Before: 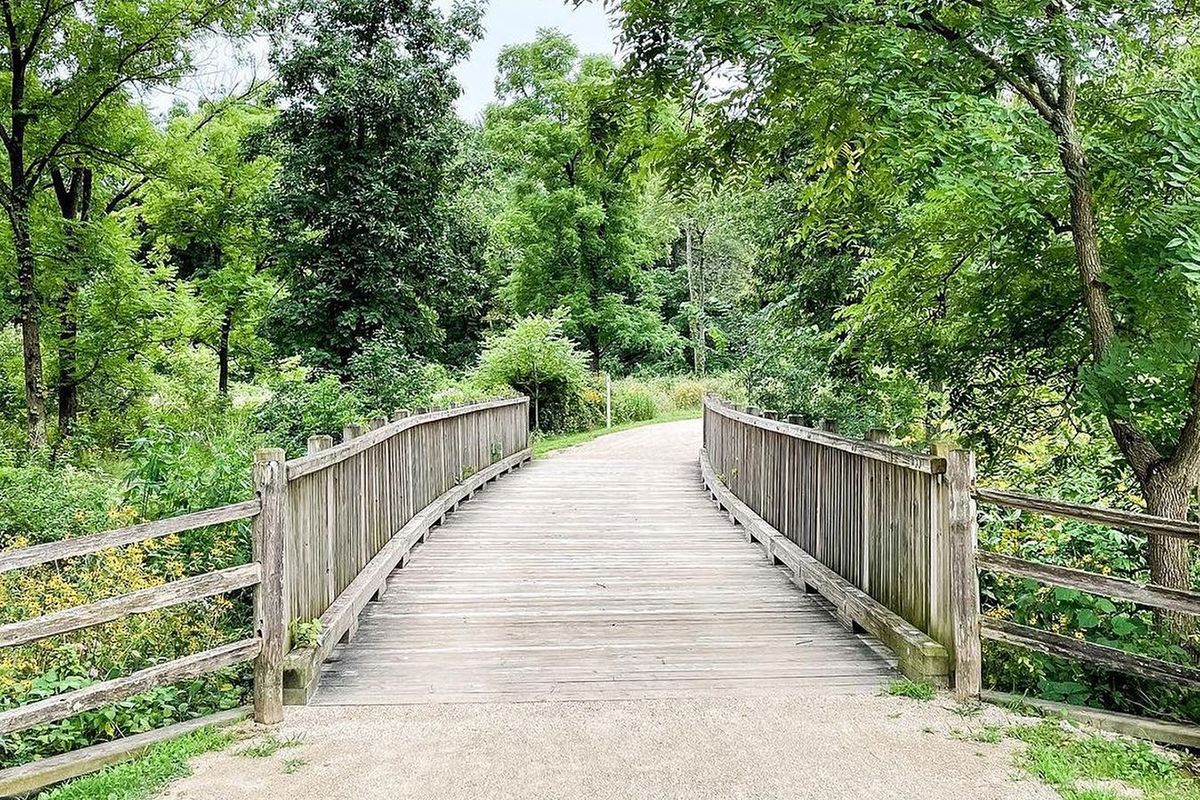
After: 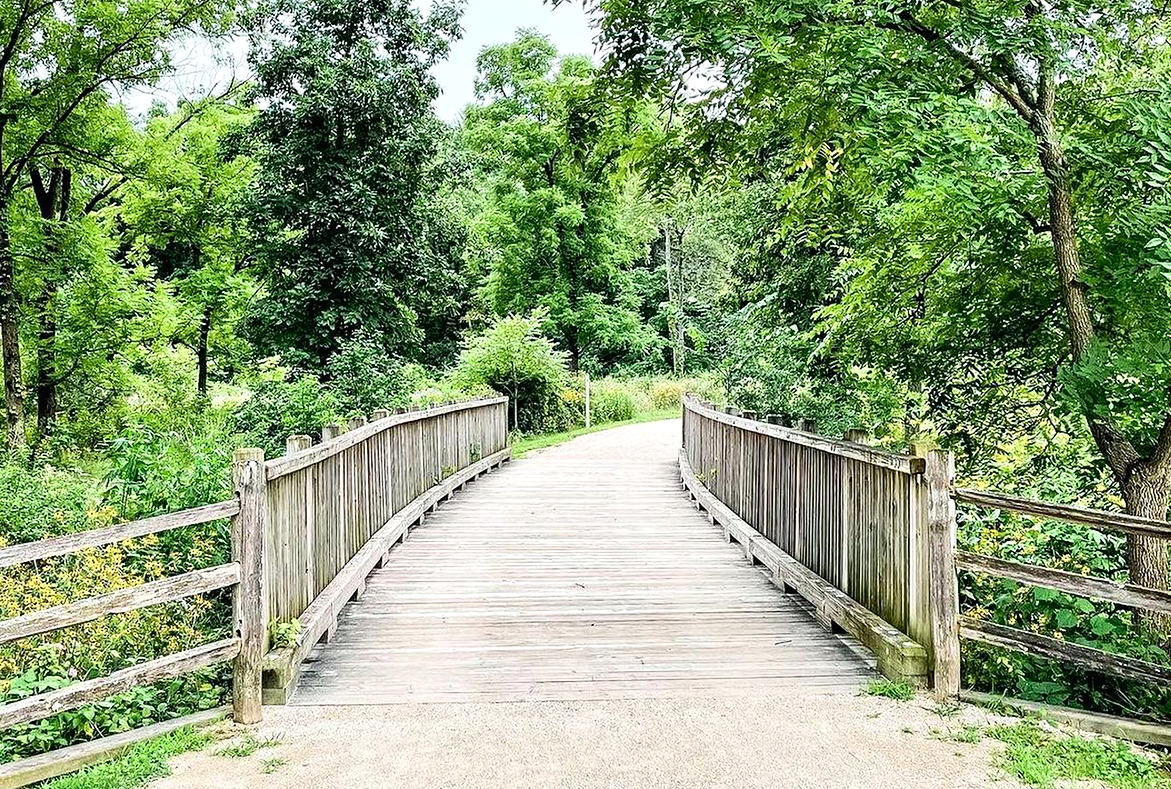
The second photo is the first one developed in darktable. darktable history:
crop and rotate: left 1.774%, right 0.633%, bottom 1.28%
tone curve: curves: ch0 [(0, 0.01) (0.037, 0.032) (0.131, 0.108) (0.275, 0.258) (0.483, 0.512) (0.61, 0.661) (0.696, 0.742) (0.792, 0.834) (0.911, 0.936) (0.997, 0.995)]; ch1 [(0, 0) (0.308, 0.29) (0.425, 0.411) (0.503, 0.502) (0.551, 0.563) (0.683, 0.706) (0.746, 0.77) (1, 1)]; ch2 [(0, 0) (0.246, 0.233) (0.36, 0.352) (0.415, 0.415) (0.485, 0.487) (0.502, 0.502) (0.525, 0.523) (0.545, 0.552) (0.587, 0.6) (0.636, 0.652) (0.711, 0.729) (0.845, 0.855) (0.998, 0.977)], color space Lab, independent channels, preserve colors none
exposure: exposure 0.131 EV, compensate highlight preservation false
contrast equalizer: y [[0.5, 0.501, 0.532, 0.538, 0.54, 0.541], [0.5 ×6], [0.5 ×6], [0 ×6], [0 ×6]]
